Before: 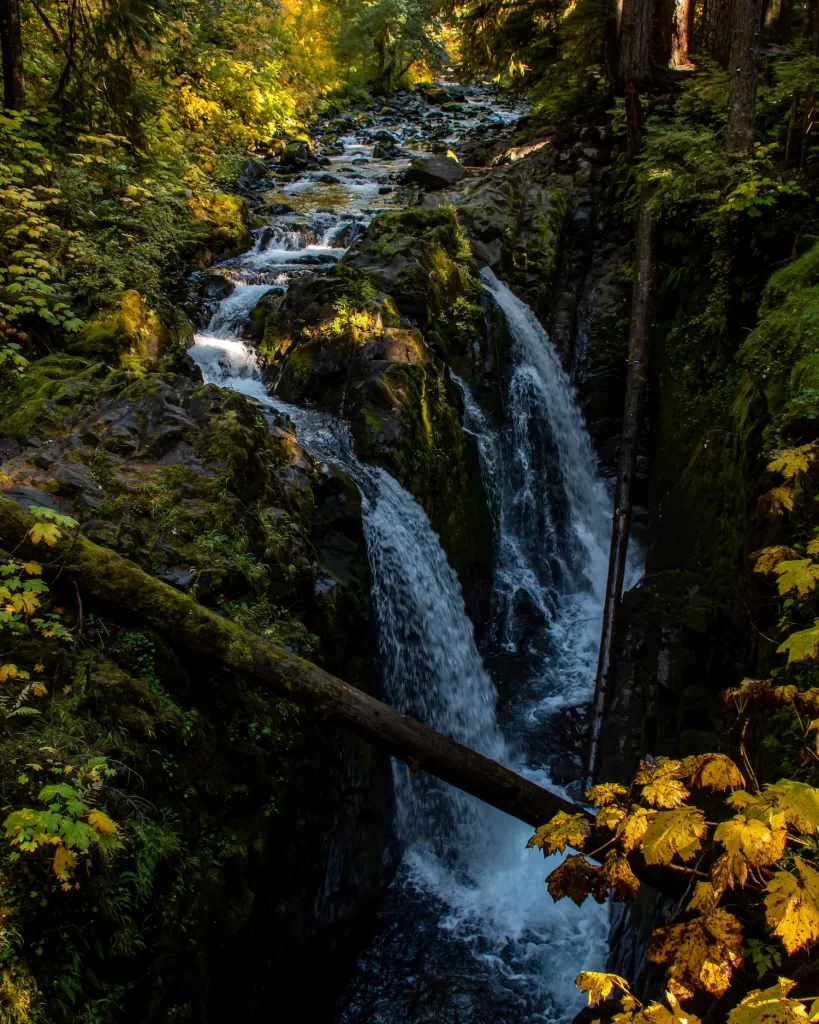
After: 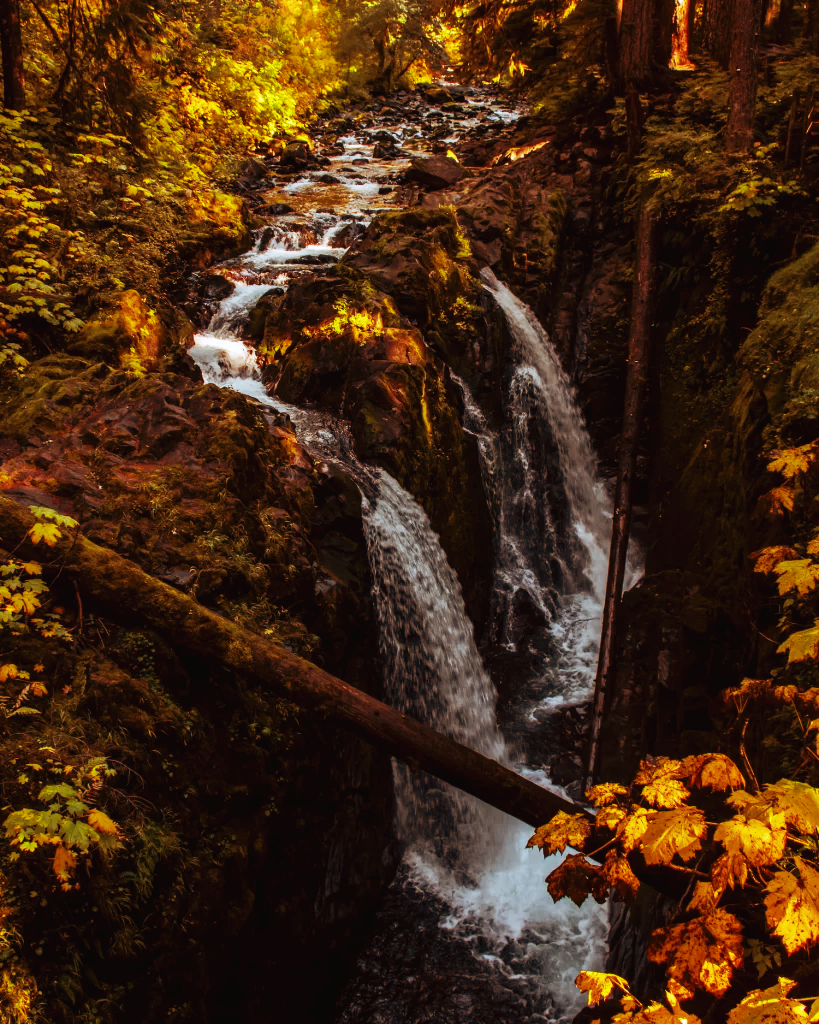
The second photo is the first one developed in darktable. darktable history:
tone curve: curves: ch0 [(0, 0) (0.003, 0.017) (0.011, 0.018) (0.025, 0.03) (0.044, 0.051) (0.069, 0.075) (0.1, 0.104) (0.136, 0.138) (0.177, 0.183) (0.224, 0.237) (0.277, 0.294) (0.335, 0.361) (0.399, 0.446) (0.468, 0.552) (0.543, 0.66) (0.623, 0.753) (0.709, 0.843) (0.801, 0.912) (0.898, 0.962) (1, 1)], preserve colors none
color look up table: target L [87.85, 81.8, 84.44, 88.54, 72.05, 73, 71.82, 68.52, 59.67, 44.3, 29.68, 200.09, 82.22, 65.59, 68.41, 53.22, 60.59, 60.13, 45.23, 42.54, 36.55, 36.26, 30.22, 33.97, 20.31, 0.86, 91.64, 86.23, 65.74, 72.73, 55.53, 52.06, 49.24, 58.08, 50.84, 62.71, 57.56, 43.89, 39.54, 40.29, 31.61, 21.28, 12.18, 90.68, 80.23, 79.33, 75.75, 65.39, 34.02], target a [-42.67, -48.13, -48.91, -21.69, -46.85, -18.23, -50.09, -38.32, -12.23, -15, -9.165, 0, -9.75, 17.33, 0.93, 43.48, 18.51, 11.33, 60.14, 55.4, 44.68, 35.07, 30.47, 49.3, 39.85, 2.72, 1.612, 17.12, 36.03, 20.35, 59.92, 72.77, 67.43, 6.679, 38.14, 2.919, 10.15, 63.63, 53.98, 57.09, 3.809, 39.12, 26.47, -13.58, -50.03, -14.32, -13.39, -19.94, -5.761], target b [85.11, 75.43, 32.41, 11.13, 3.901, 59.47, 29.93, 59.12, 31.25, 16.03, 32.37, 0, 69.47, 61.27, 62.45, 54.56, 34.65, 54.94, 50.13, 43.5, 40.17, 45.9, 26.91, 46.79, 31.99, 1.082, -7.742, -19.73, -15.18, -36.62, -47.04, -57.39, -26.62, 7.264, -18.18, -49.6, -20.48, -72.54, 4.468, -47.09, -22.78, 23.87, -13.15, -13.63, -29.99, -6.651, -27.86, -44.51, -4.973], num patches 49
